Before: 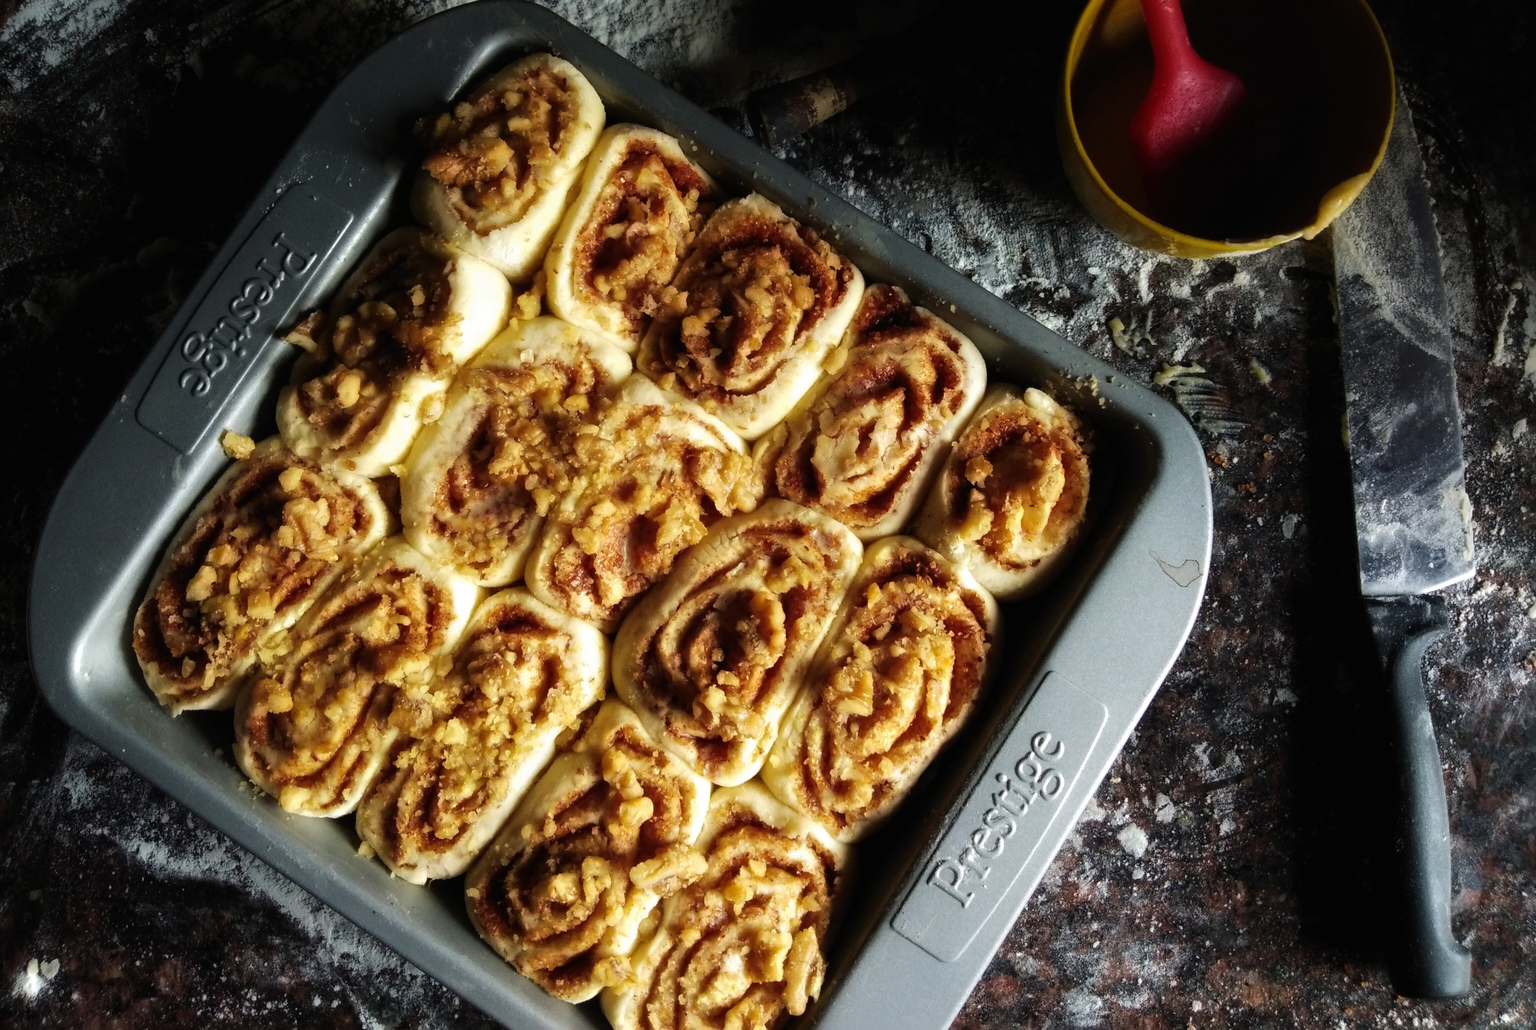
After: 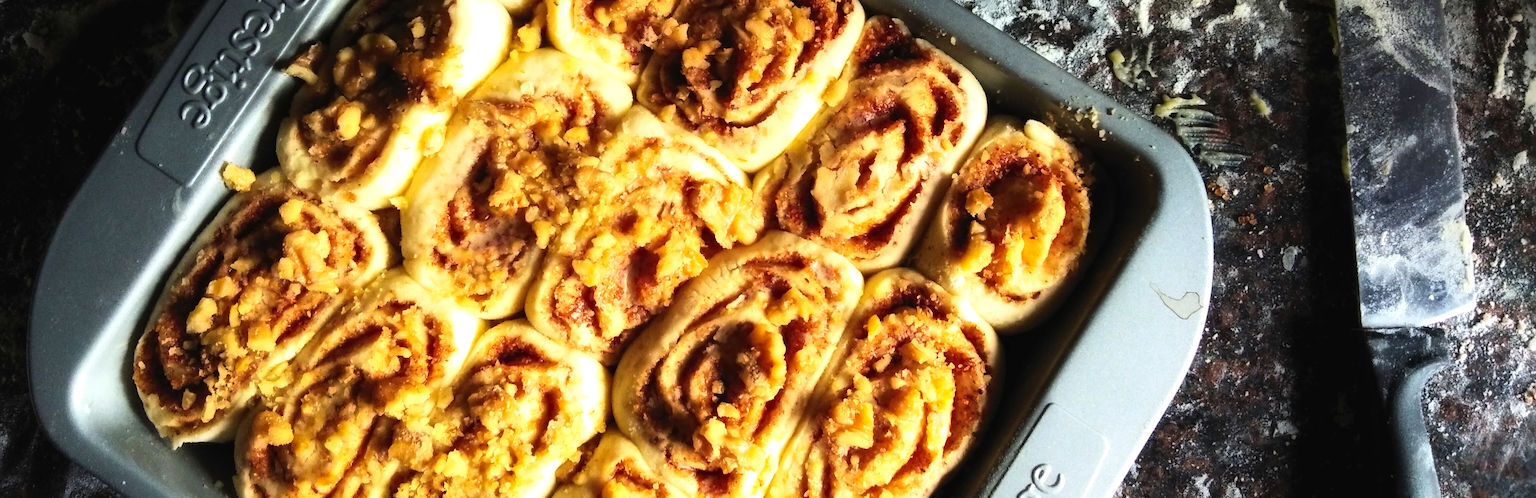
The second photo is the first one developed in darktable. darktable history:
crop and rotate: top 26.056%, bottom 25.543%
exposure: exposure 0.485 EV, compensate highlight preservation false
contrast brightness saturation: contrast 0.2, brightness 0.16, saturation 0.22
